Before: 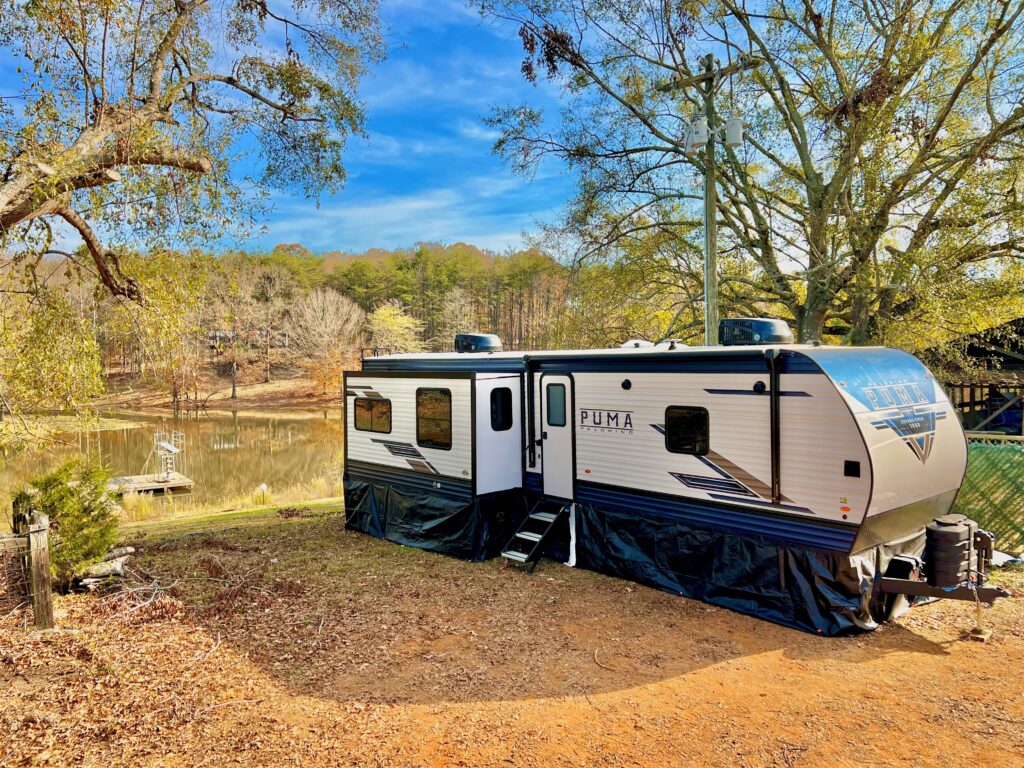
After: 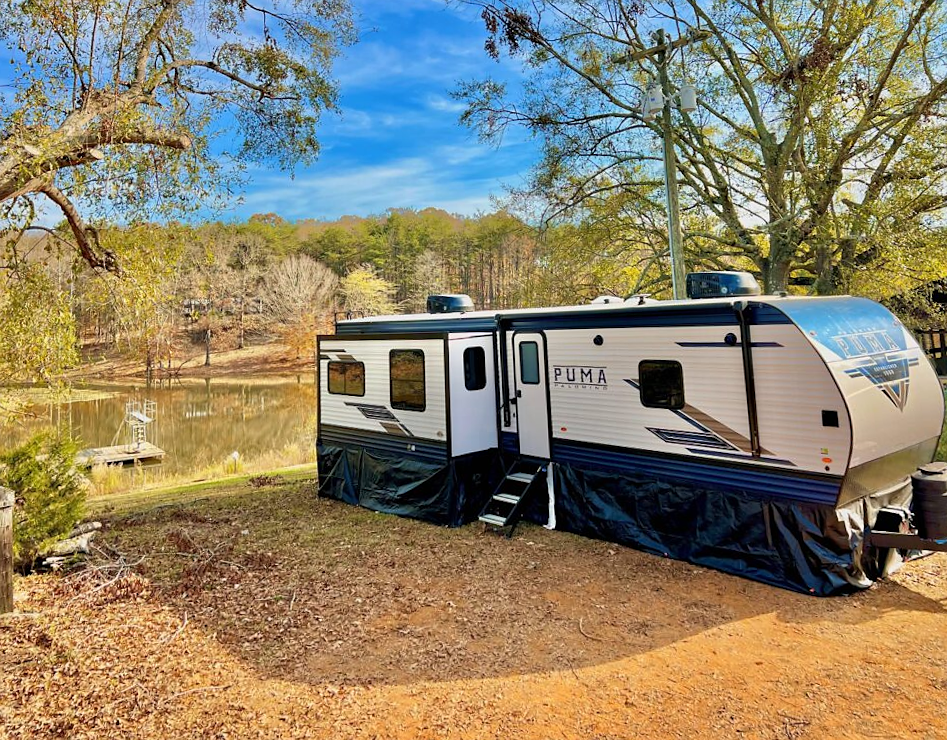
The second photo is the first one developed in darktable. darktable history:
sharpen: radius 1, threshold 1
rotate and perspective: rotation -1.68°, lens shift (vertical) -0.146, crop left 0.049, crop right 0.912, crop top 0.032, crop bottom 0.96
